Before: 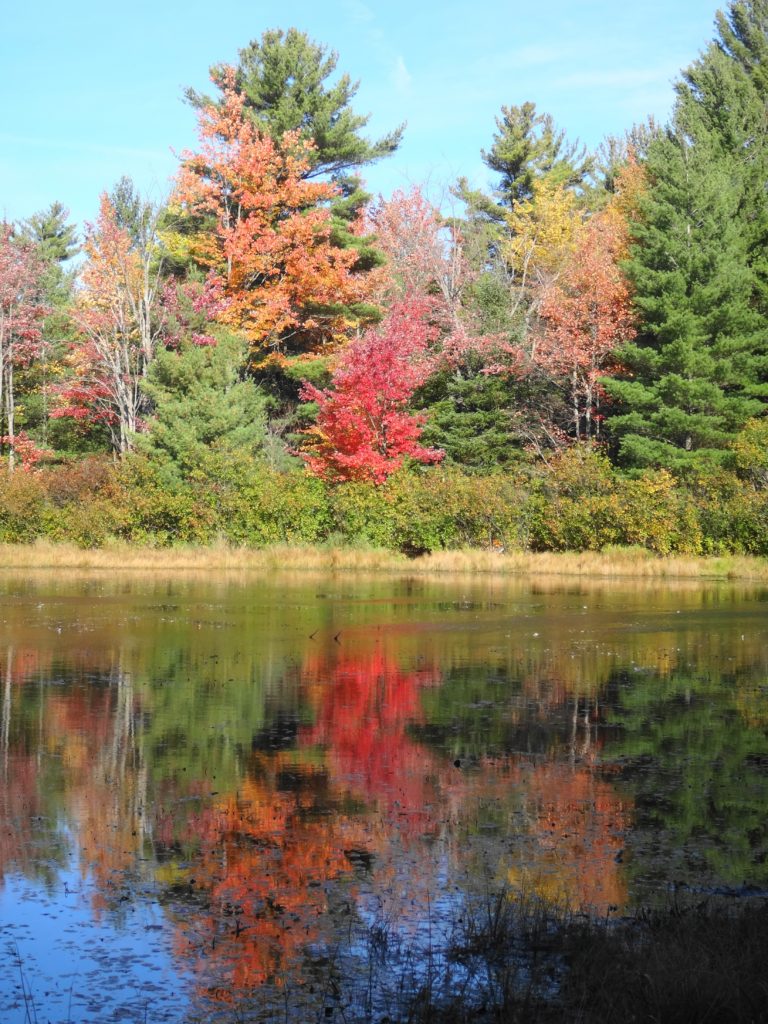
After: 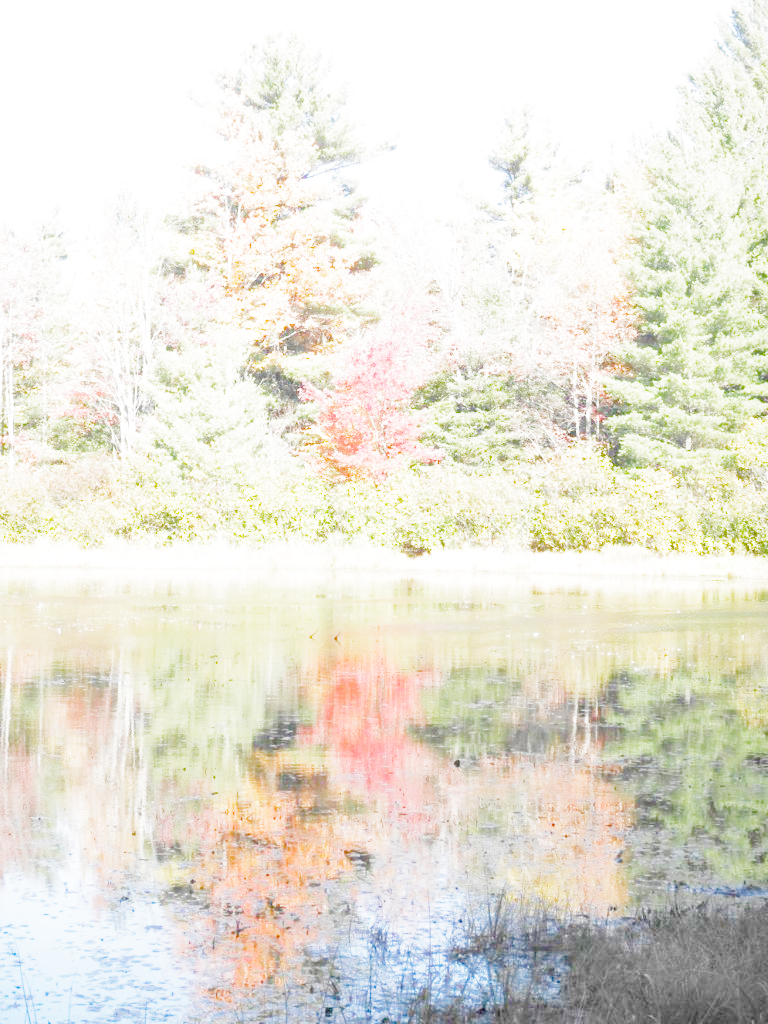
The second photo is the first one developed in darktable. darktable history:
filmic rgb: middle gray luminance 12.74%, black relative exposure -10.13 EV, white relative exposure 3.47 EV, threshold 6 EV, target black luminance 0%, hardness 5.74, latitude 44.69%, contrast 1.221, highlights saturation mix 5%, shadows ↔ highlights balance 26.78%, add noise in highlights 0, preserve chrominance no, color science v3 (2019), use custom middle-gray values true, iterations of high-quality reconstruction 0, contrast in highlights soft, enable highlight reconstruction true
exposure: exposure 0.6 EV, compensate highlight preservation false
color balance: output saturation 110%
